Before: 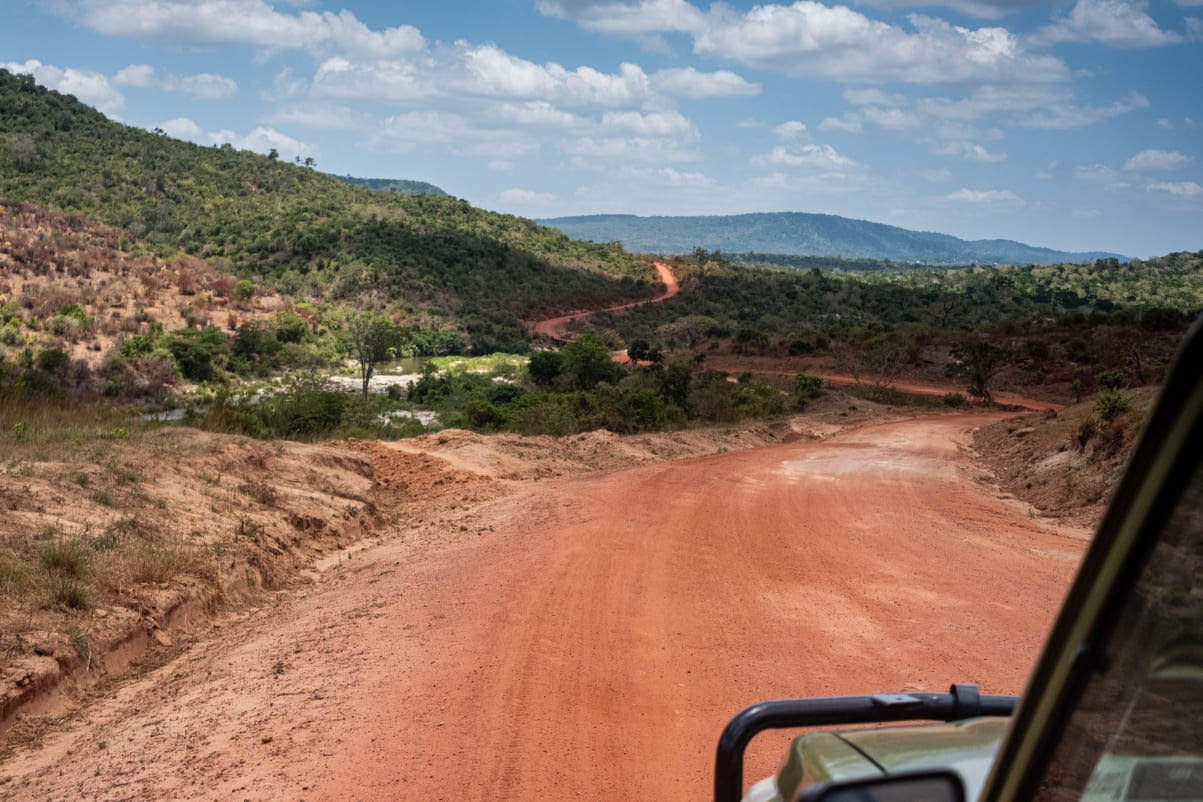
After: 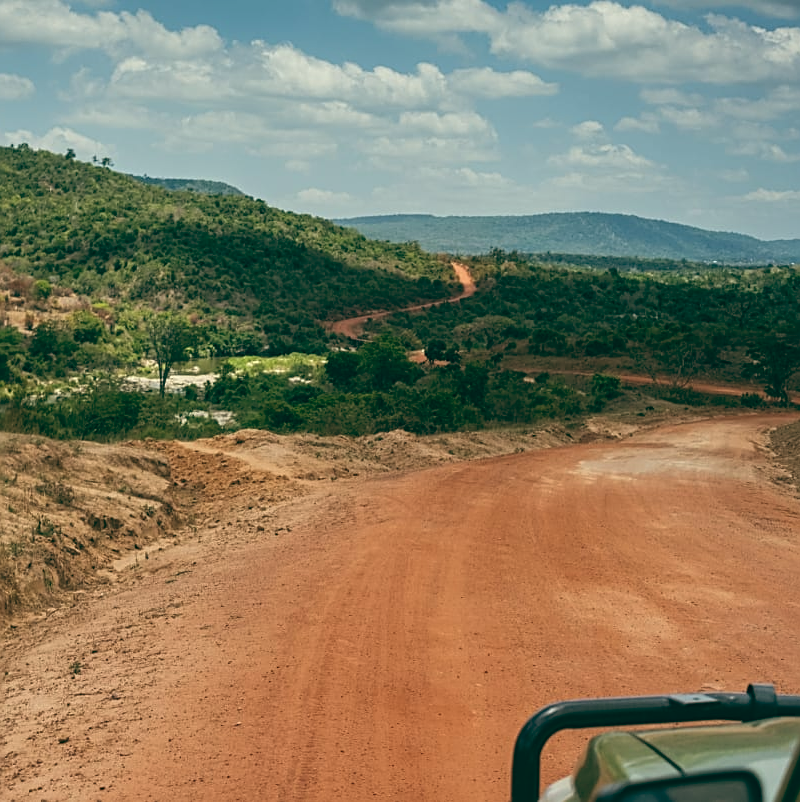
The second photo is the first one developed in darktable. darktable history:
crop: left 16.899%, right 16.556%
sharpen: on, module defaults
color balance: lift [1.005, 0.99, 1.007, 1.01], gamma [1, 1.034, 1.032, 0.966], gain [0.873, 1.055, 1.067, 0.933]
